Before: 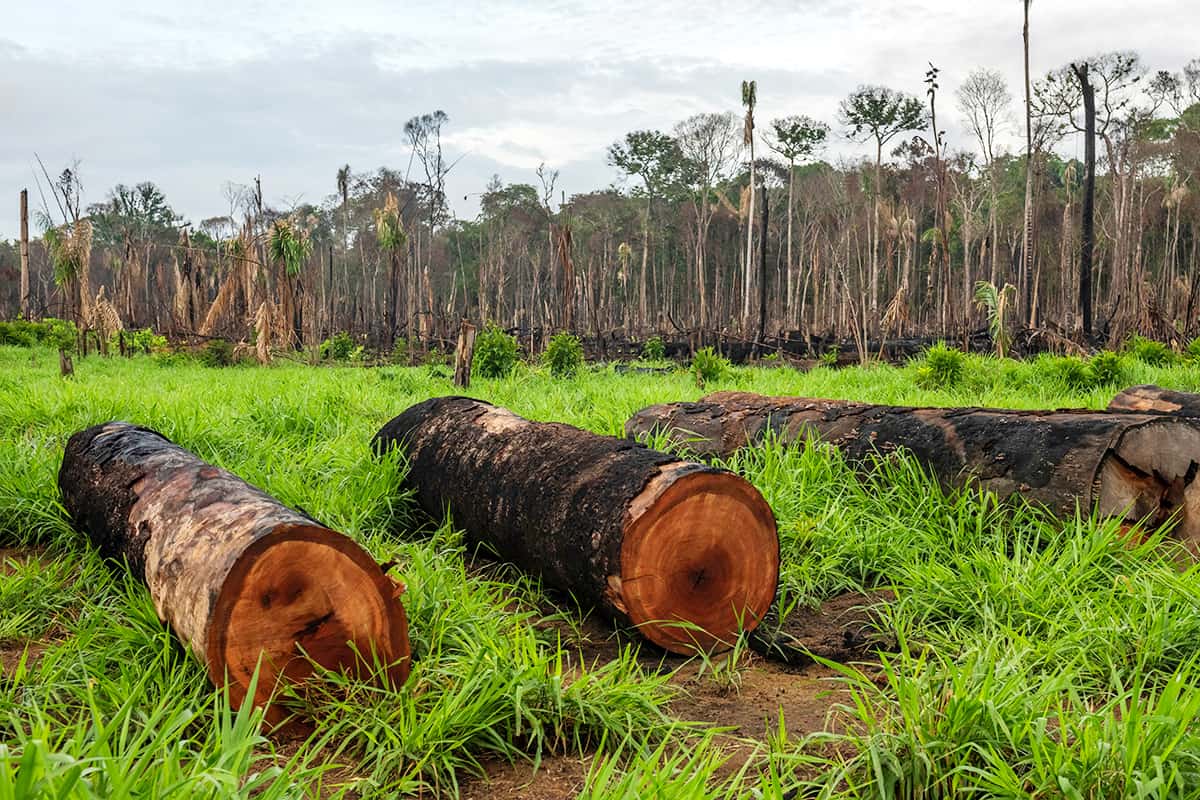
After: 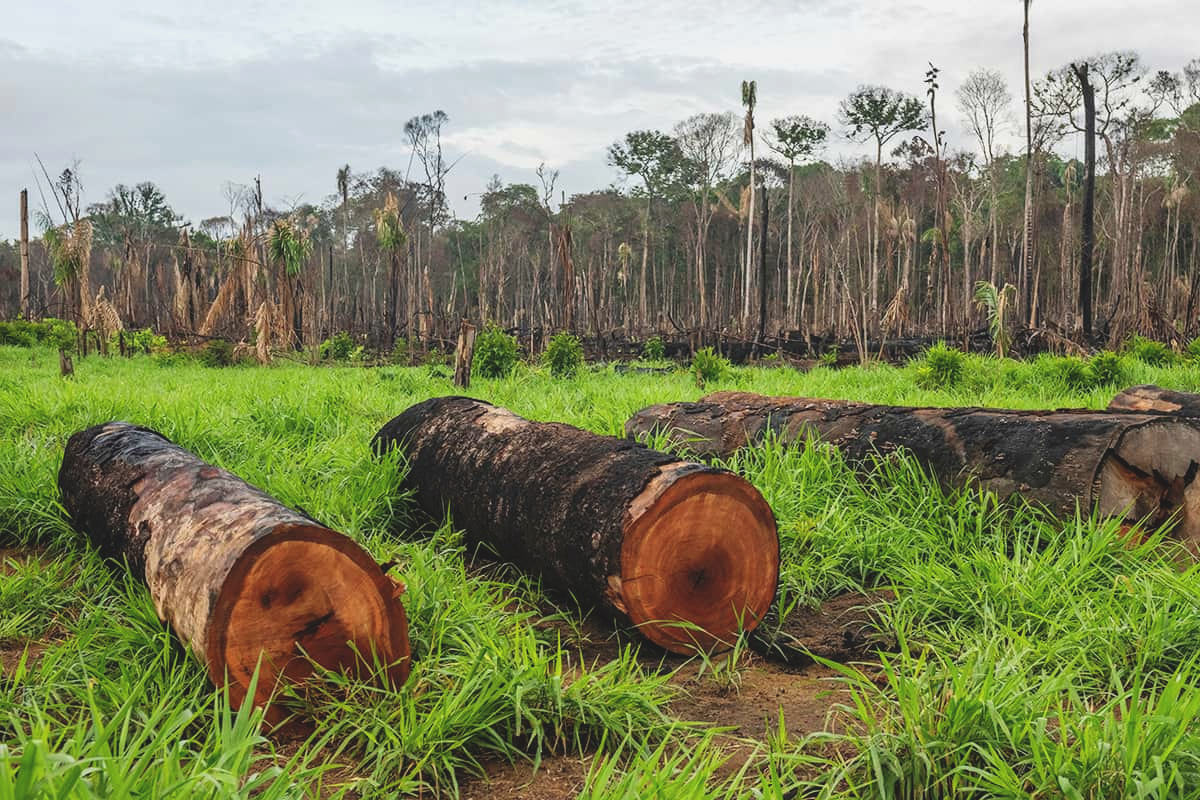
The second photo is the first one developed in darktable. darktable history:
exposure: black level correction -0.013, exposure -0.193 EV, compensate exposure bias true, compensate highlight preservation false
